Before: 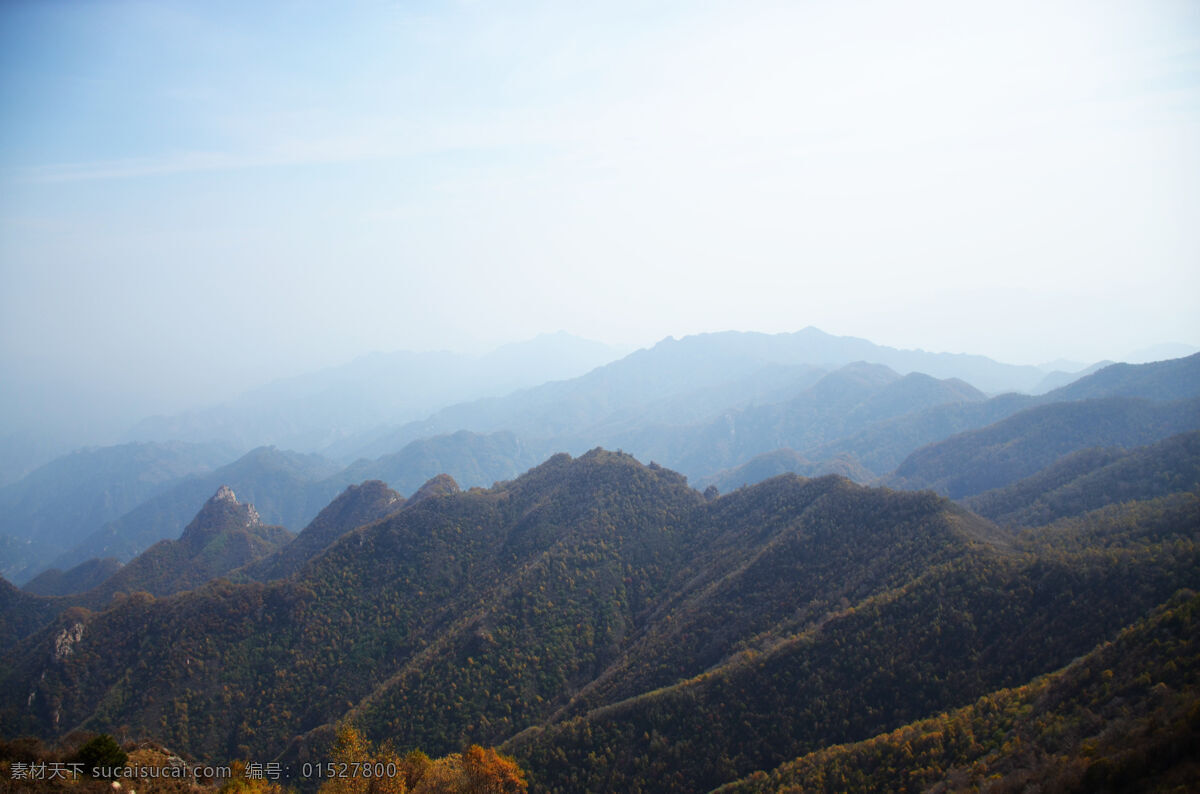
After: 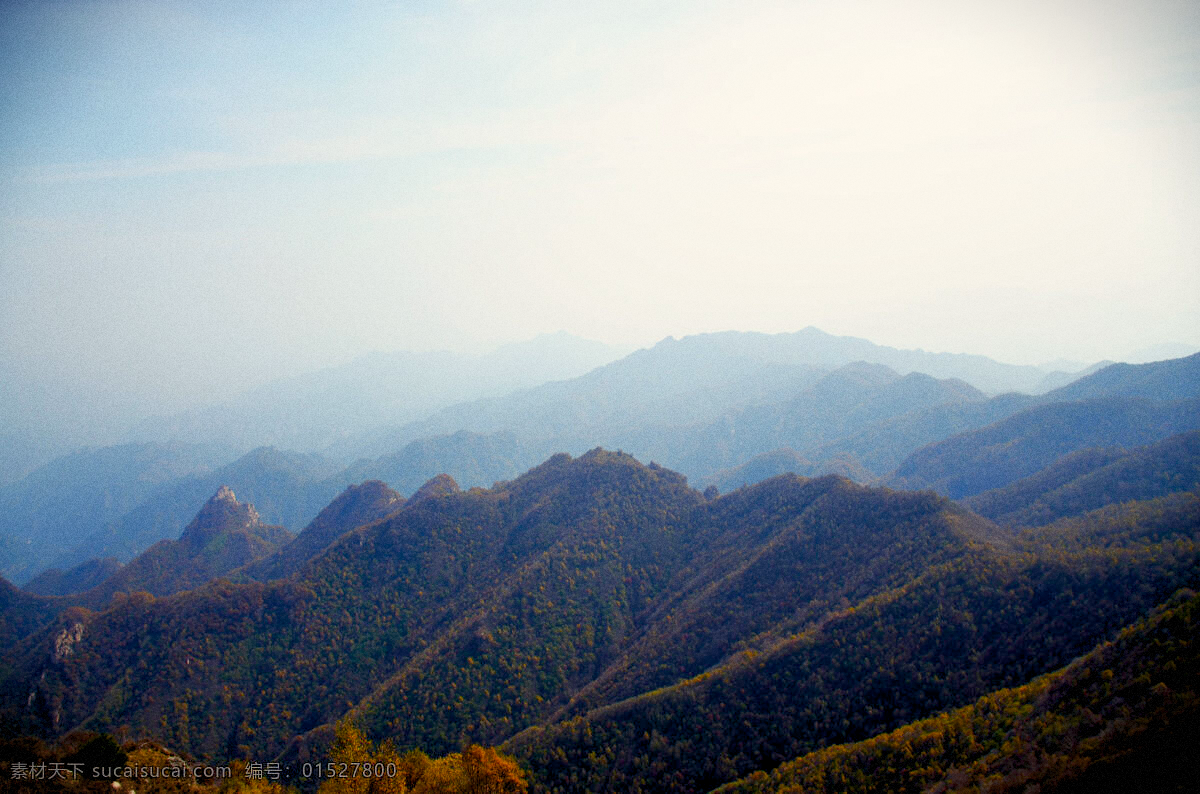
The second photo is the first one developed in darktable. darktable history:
color balance rgb: shadows lift › chroma 3%, shadows lift › hue 280.8°, power › hue 330°, highlights gain › chroma 3%, highlights gain › hue 75.6°, global offset › luminance -1%, perceptual saturation grading › global saturation 20%, perceptual saturation grading › highlights -25%, perceptual saturation grading › shadows 50%, global vibrance 20%
grain: coarseness 0.09 ISO
vignetting: fall-off start 100%, brightness -0.406, saturation -0.3, width/height ratio 1.324, dithering 8-bit output, unbound false
